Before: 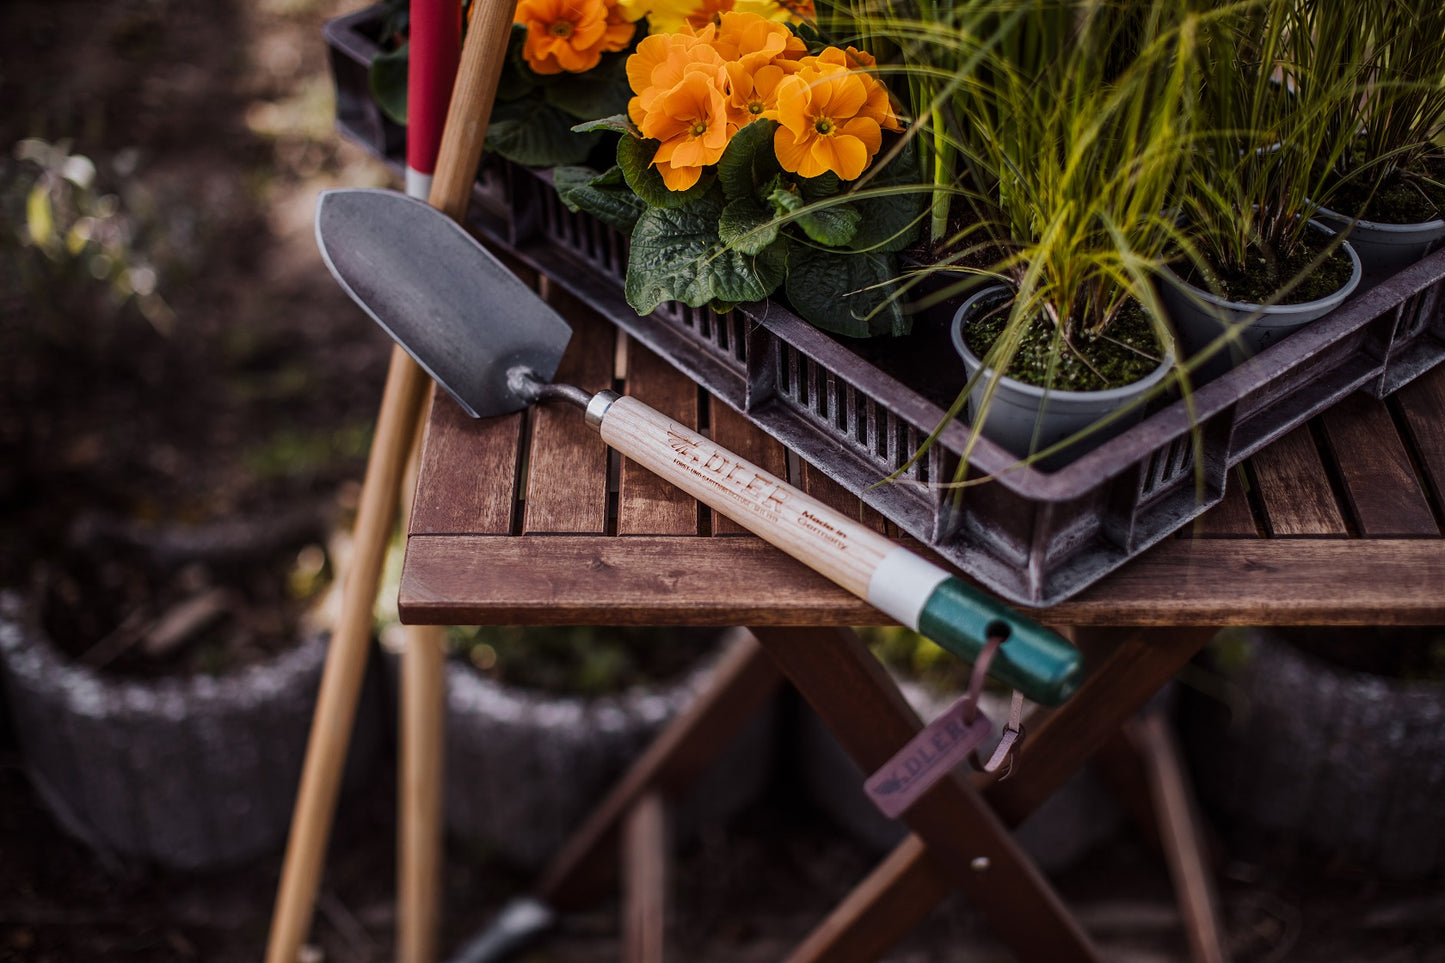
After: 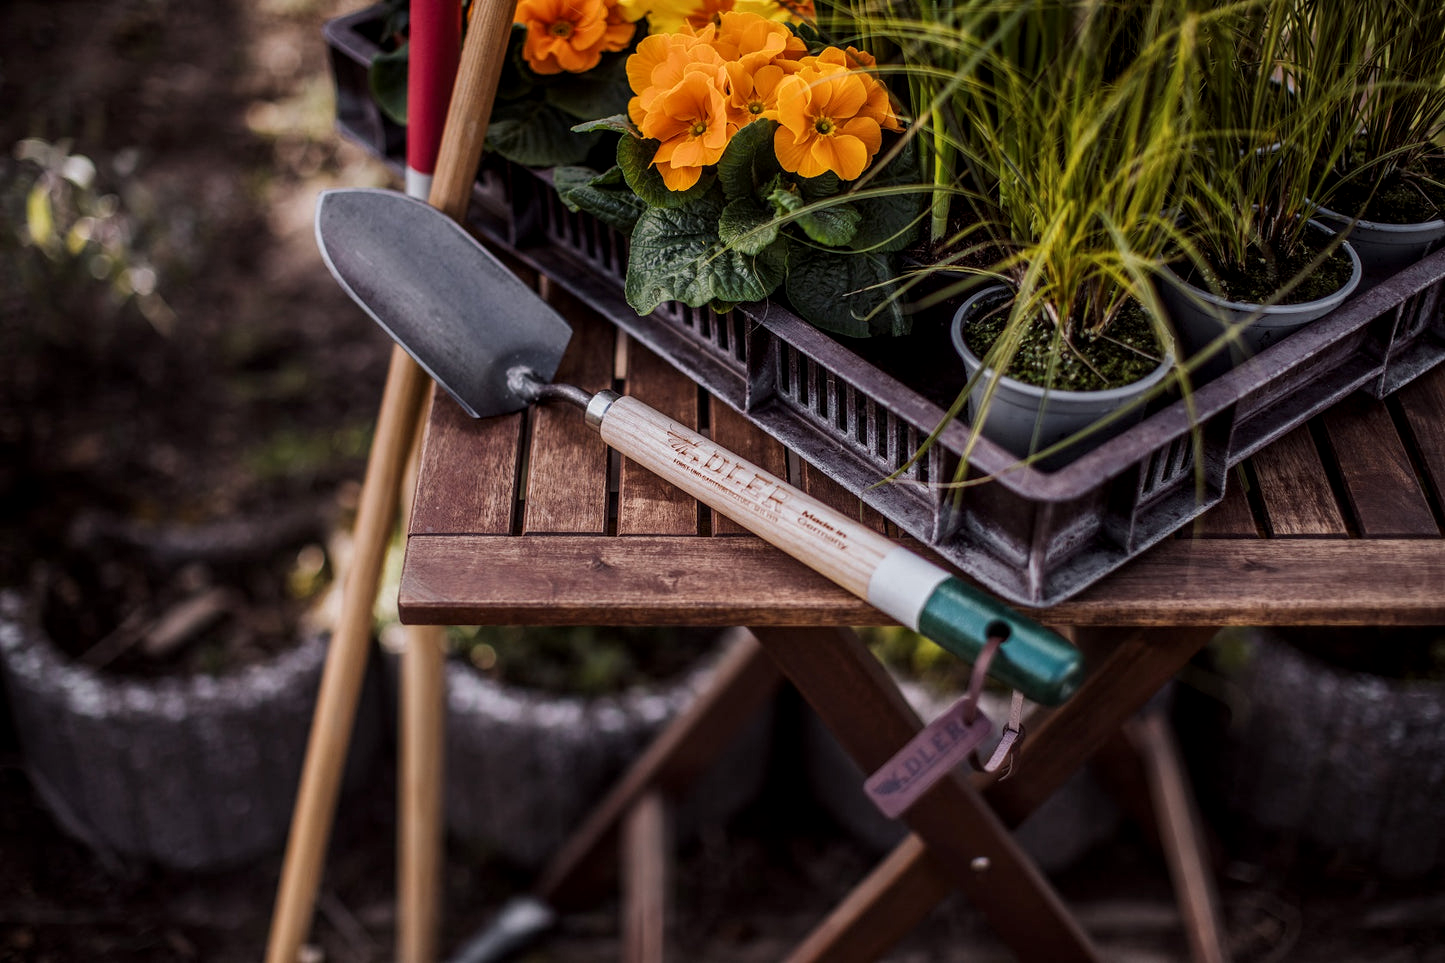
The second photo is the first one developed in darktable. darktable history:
local contrast: on, module defaults
contrast equalizer: octaves 7, y [[0.518, 0.517, 0.501, 0.5, 0.5, 0.5], [0.5 ×6], [0.5 ×6], [0 ×6], [0 ×6]], mix 0.131
